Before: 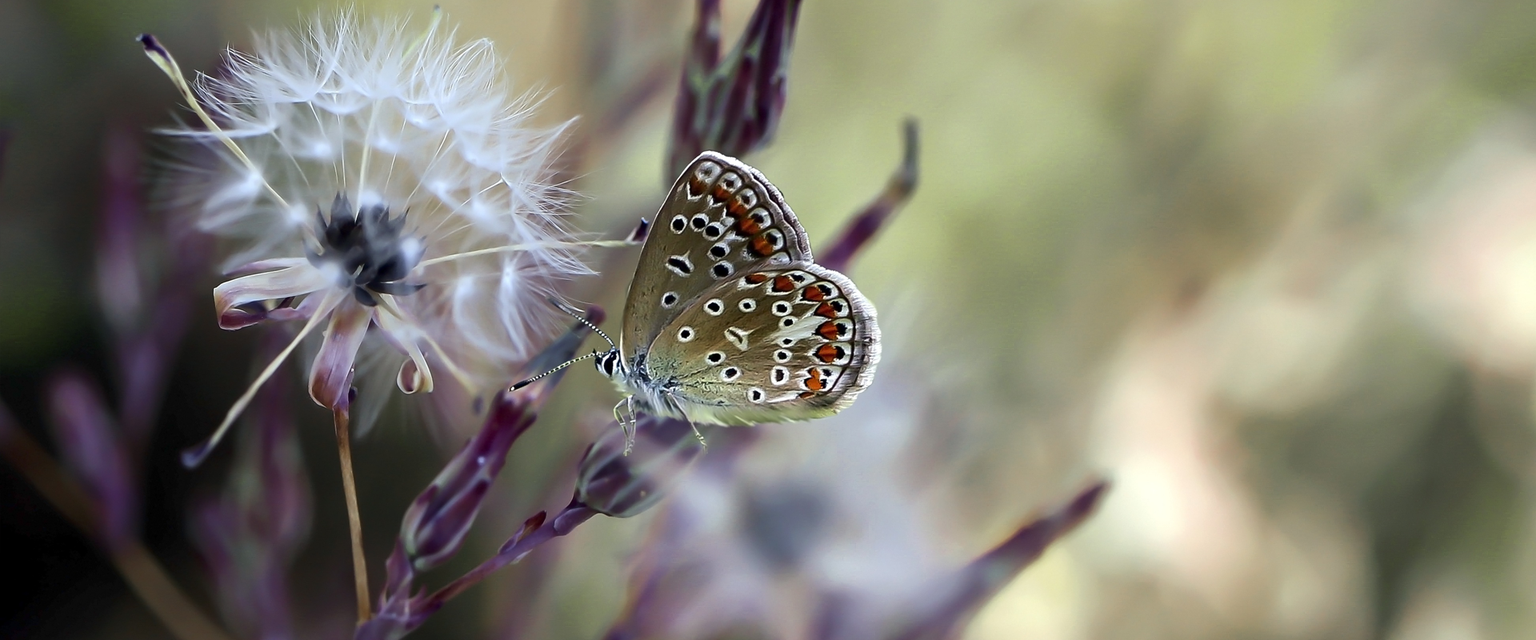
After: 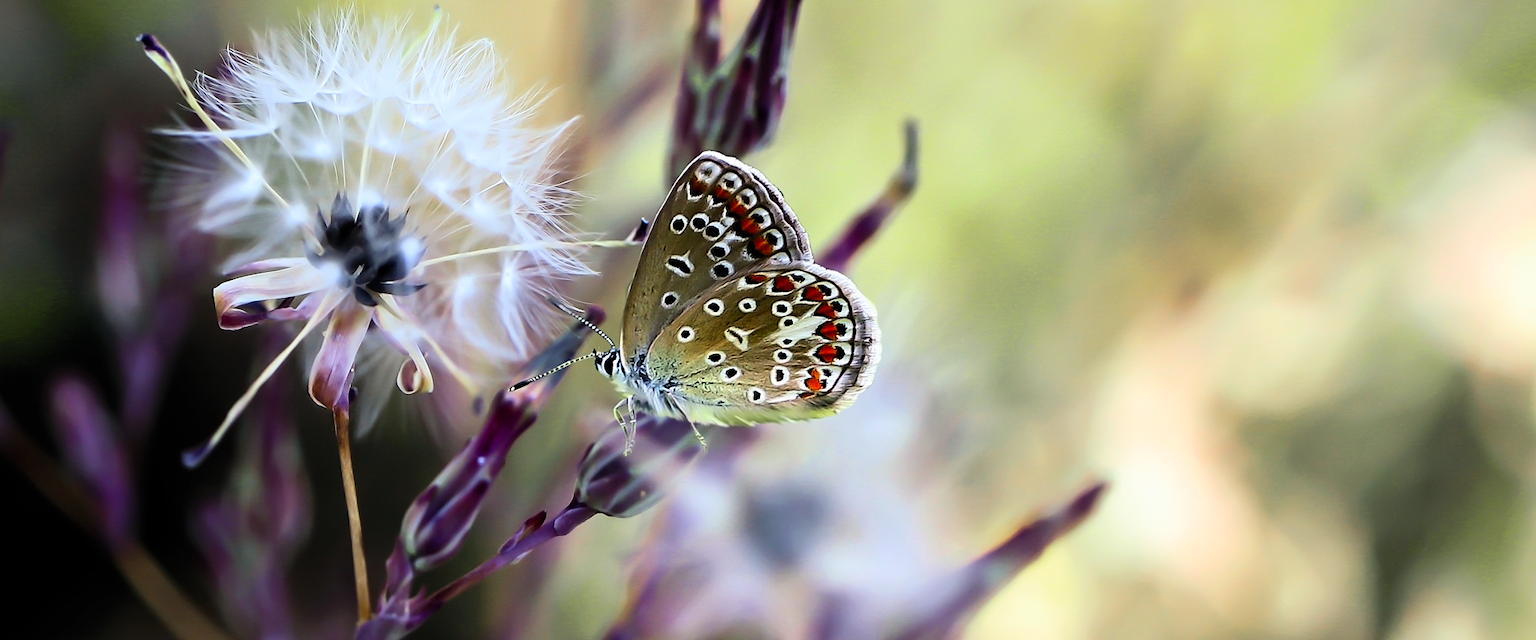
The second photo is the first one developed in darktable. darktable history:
contrast brightness saturation: contrast 0.2, brightness 0.16, saturation 0.22
filmic rgb: black relative exposure -12 EV, white relative exposure 2.8 EV, threshold 3 EV, target black luminance 0%, hardness 8.06, latitude 70.41%, contrast 1.14, highlights saturation mix 10%, shadows ↔ highlights balance -0.388%, color science v4 (2020), iterations of high-quality reconstruction 10, contrast in shadows soft, contrast in highlights soft, enable highlight reconstruction true
